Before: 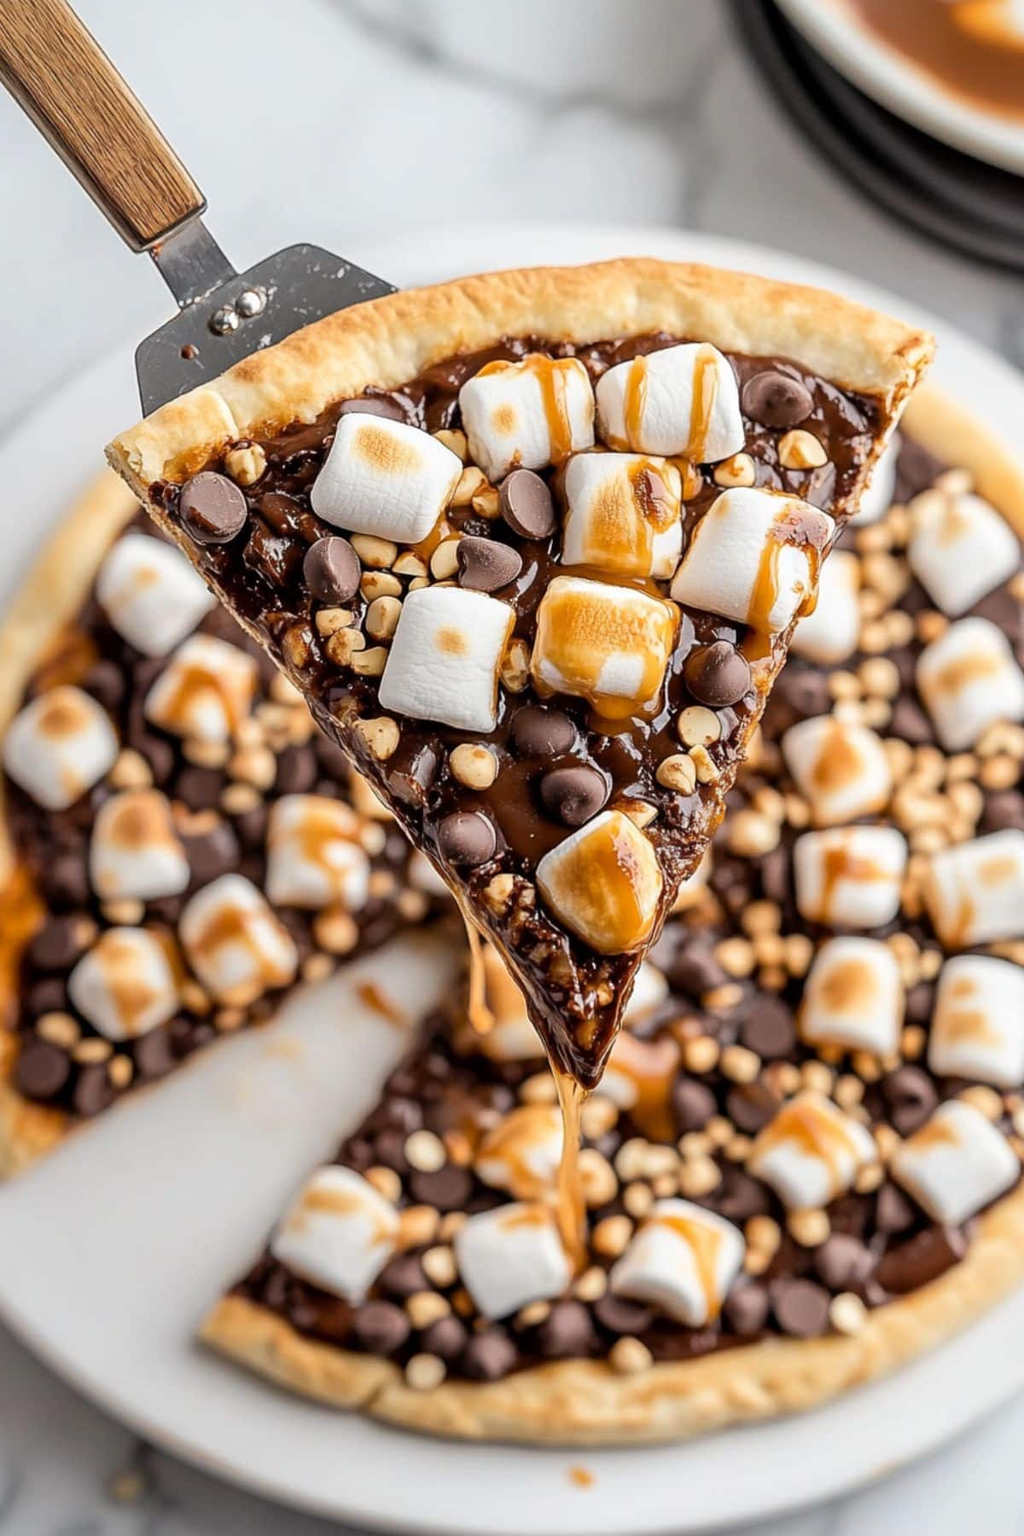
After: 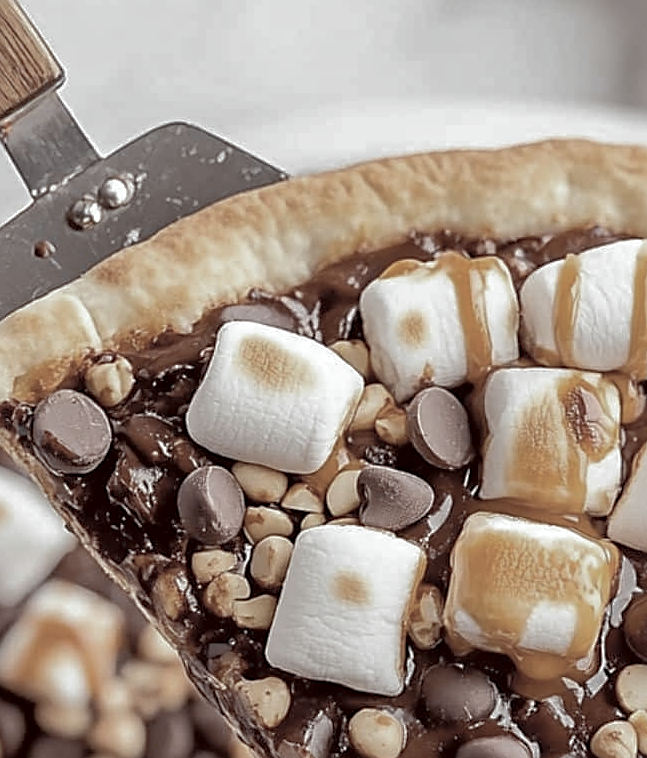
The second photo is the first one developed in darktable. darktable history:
crop: left 14.839%, top 9.071%, right 31.203%, bottom 48.813%
sharpen: on, module defaults
color correction: highlights a* -7.1, highlights b* -0.209, shadows a* 20.46, shadows b* 10.95
shadows and highlights: on, module defaults
color zones: curves: ch0 [(0, 0.613) (0.01, 0.613) (0.245, 0.448) (0.498, 0.529) (0.642, 0.665) (0.879, 0.777) (0.99, 0.613)]; ch1 [(0, 0.035) (0.121, 0.189) (0.259, 0.197) (0.415, 0.061) (0.589, 0.022) (0.732, 0.022) (0.857, 0.026) (0.991, 0.053)]
